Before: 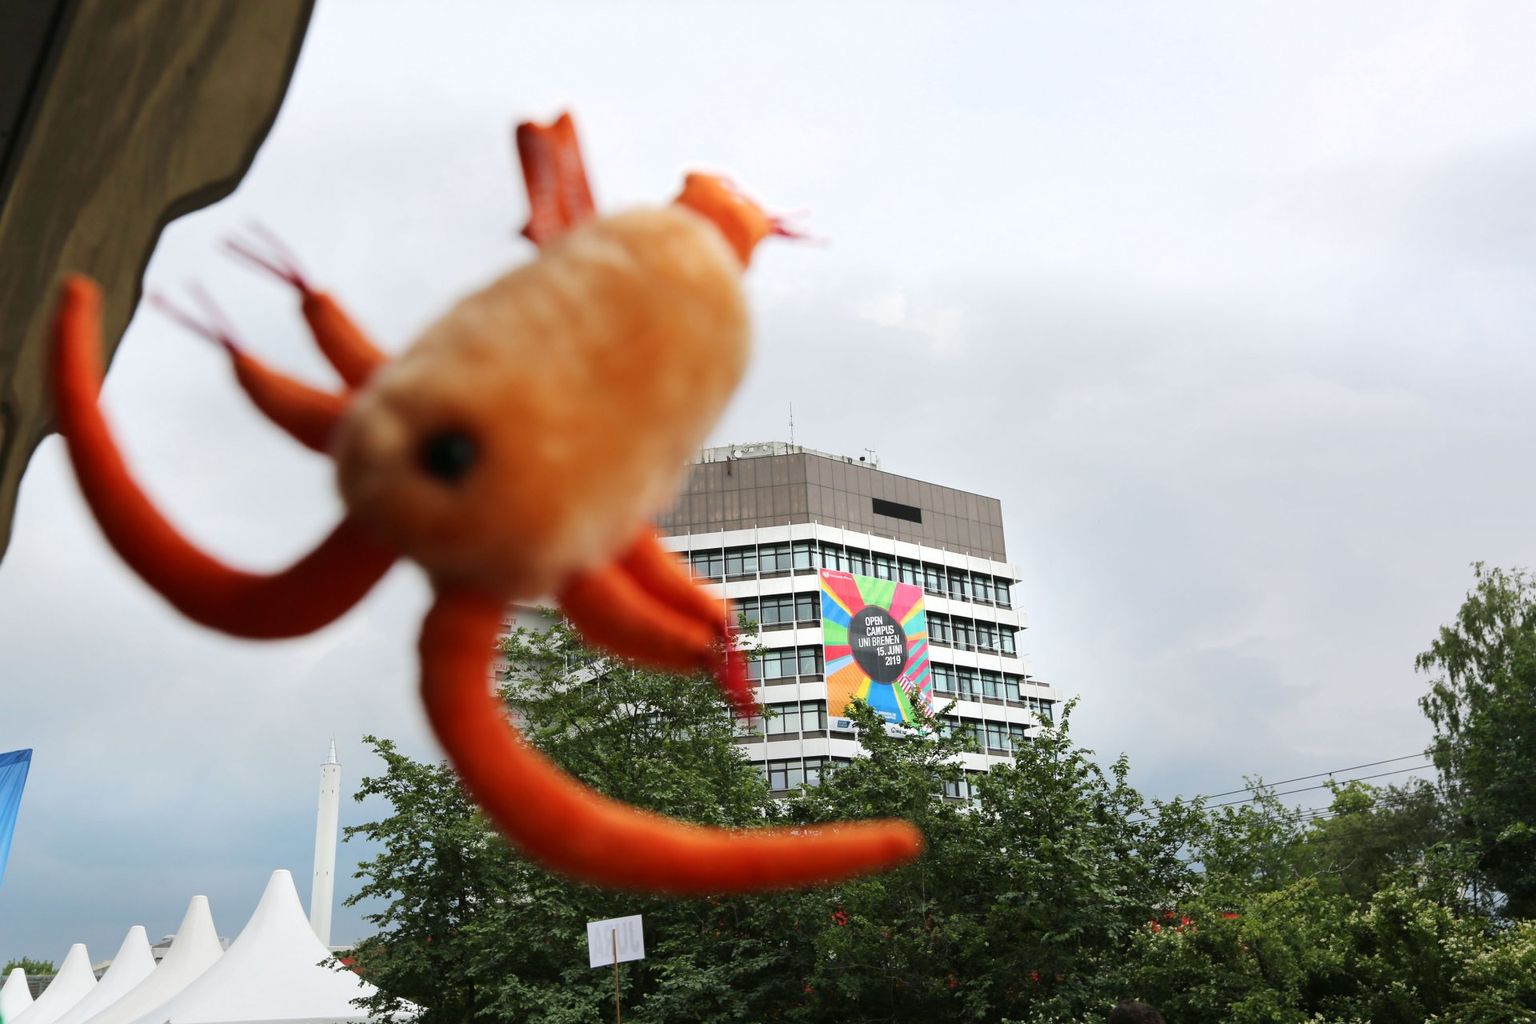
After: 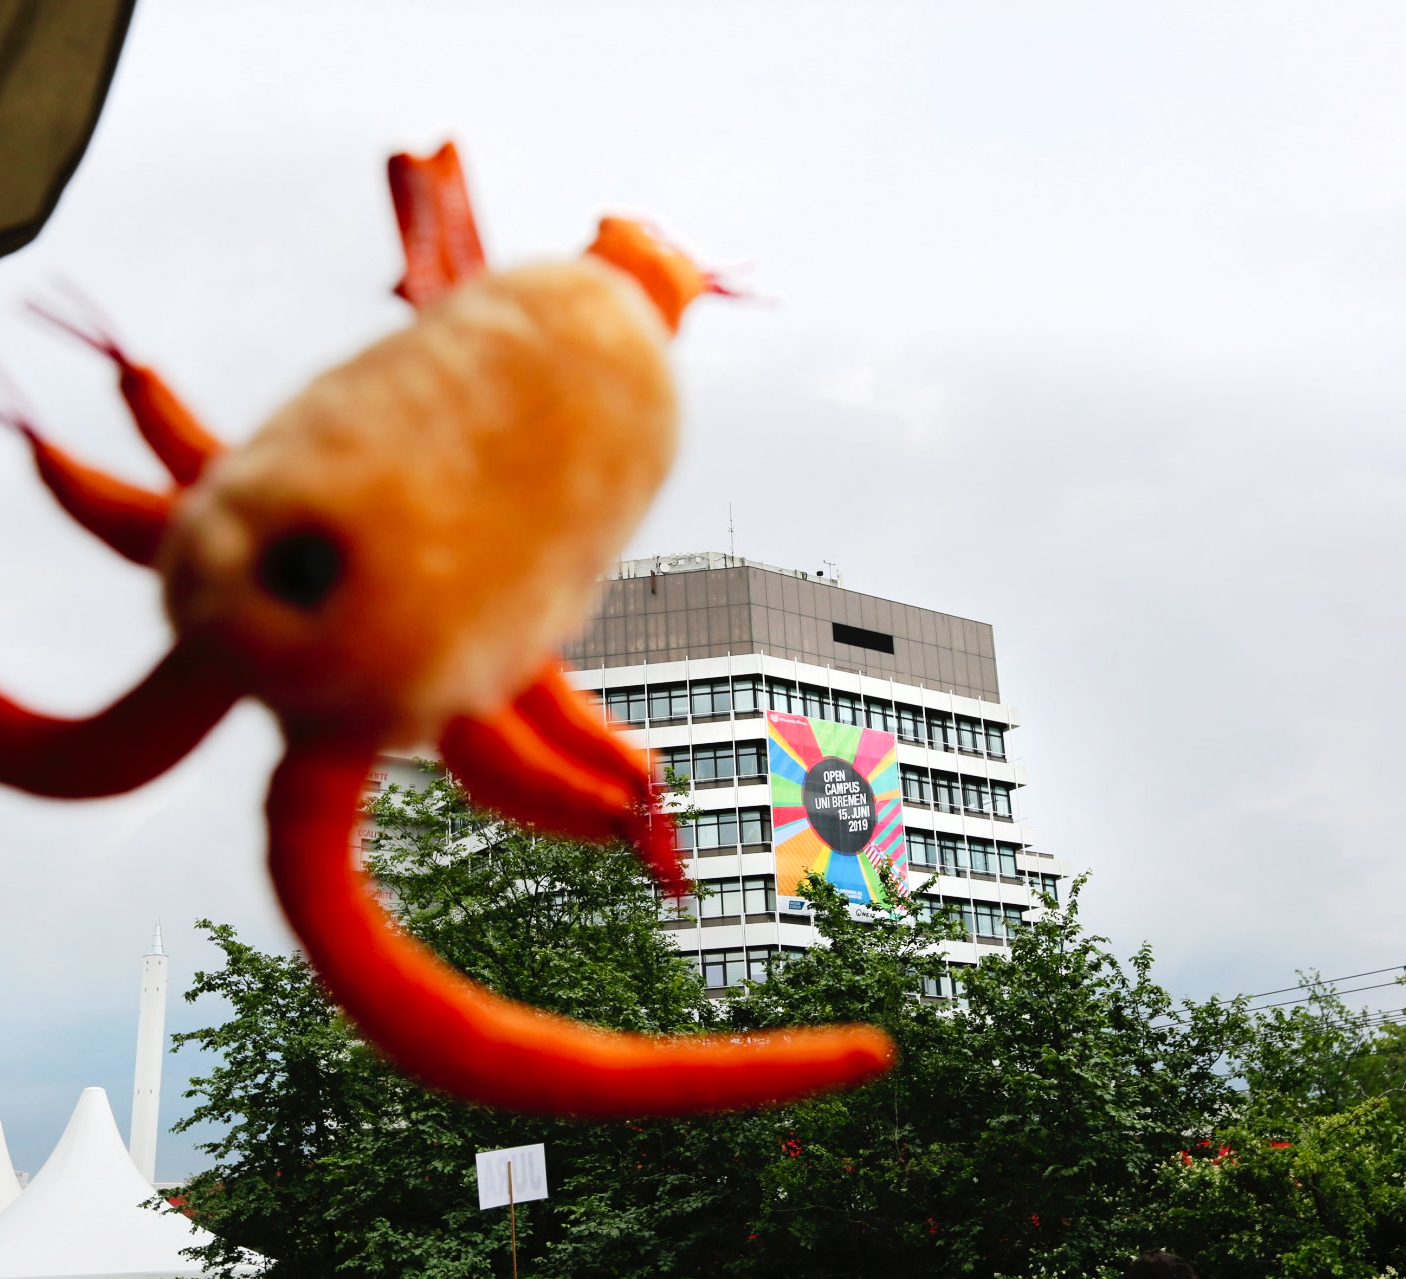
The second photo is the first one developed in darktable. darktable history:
crop: left 13.443%, right 13.31%
tone curve: curves: ch0 [(0, 0) (0.003, 0.007) (0.011, 0.01) (0.025, 0.018) (0.044, 0.028) (0.069, 0.034) (0.1, 0.04) (0.136, 0.051) (0.177, 0.104) (0.224, 0.161) (0.277, 0.234) (0.335, 0.316) (0.399, 0.41) (0.468, 0.487) (0.543, 0.577) (0.623, 0.679) (0.709, 0.769) (0.801, 0.854) (0.898, 0.922) (1, 1)], preserve colors none
